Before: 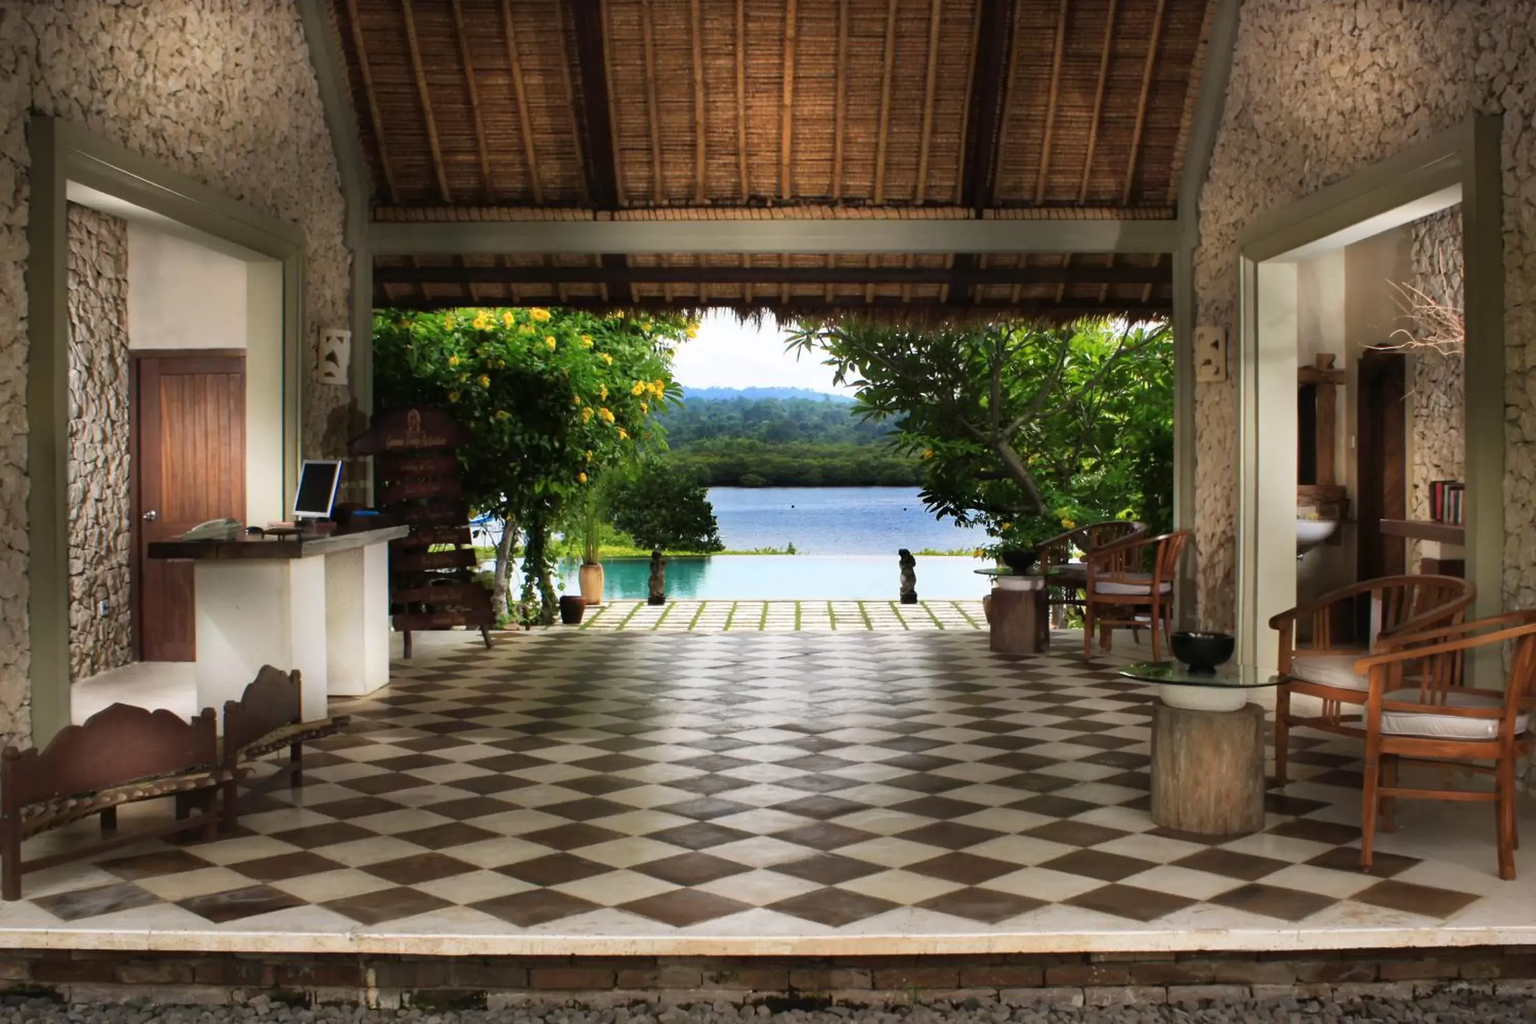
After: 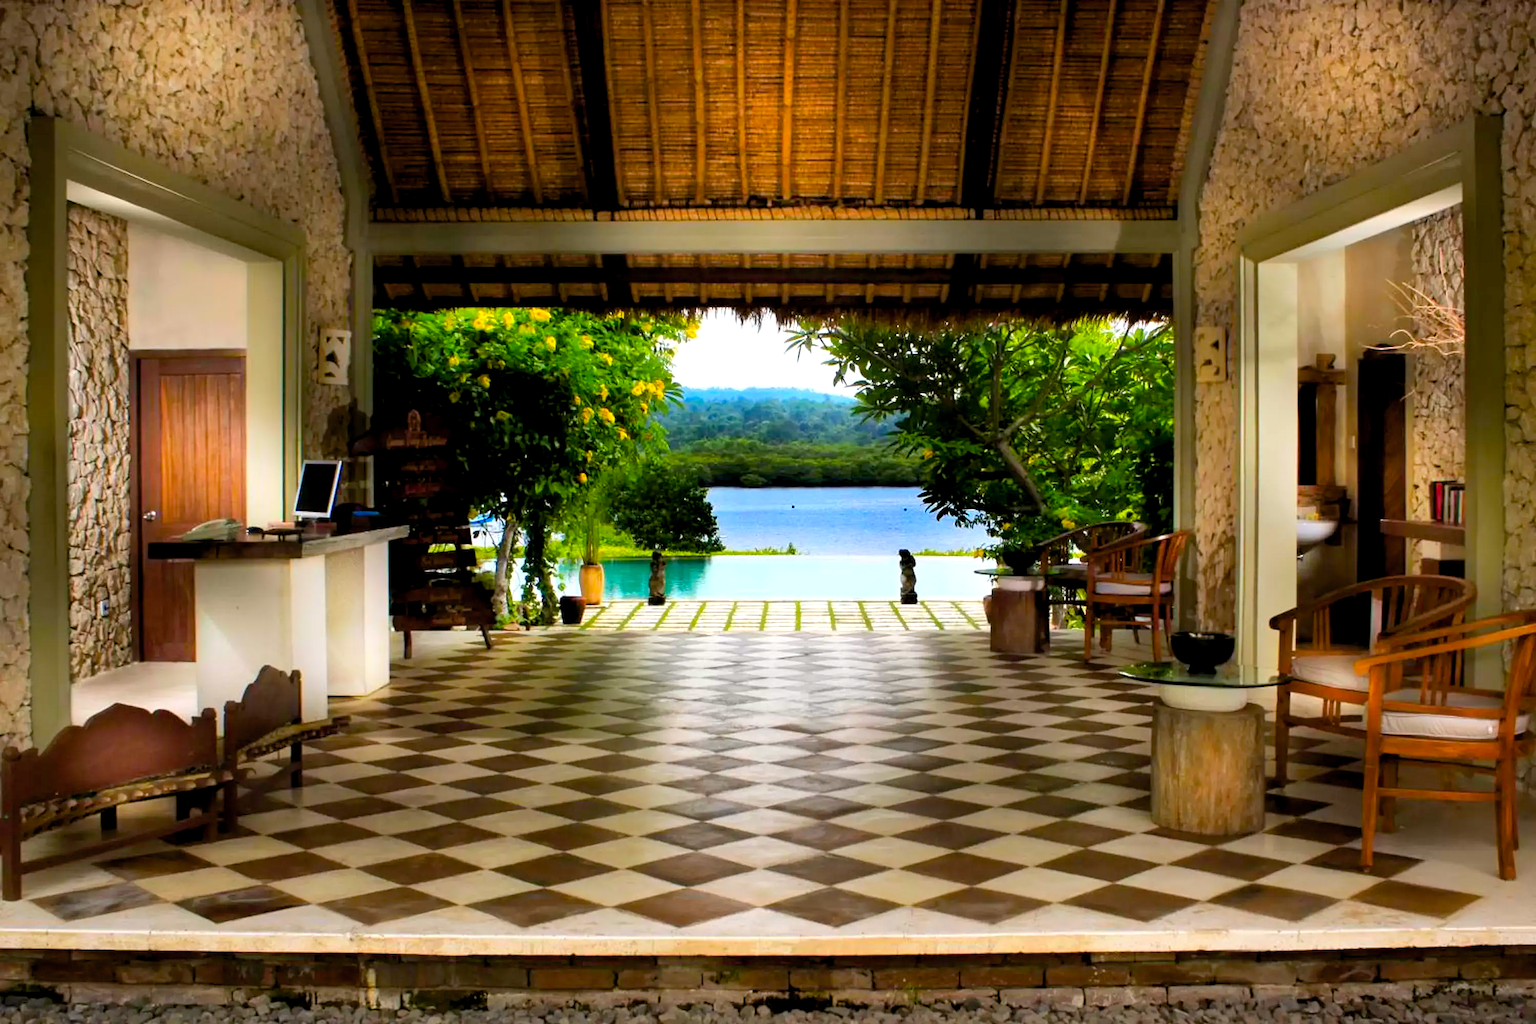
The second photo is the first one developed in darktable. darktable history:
sharpen: amount 0.212
contrast brightness saturation: contrast 0.026, brightness 0.055, saturation 0.134
color correction: highlights a* 0.01, highlights b* -0.593
color balance rgb: global offset › luminance -0.845%, perceptual saturation grading › global saturation 29.865%, perceptual brilliance grading › mid-tones 9.864%, perceptual brilliance grading › shadows 14.219%, global vibrance 25.039%, contrast 10.356%
